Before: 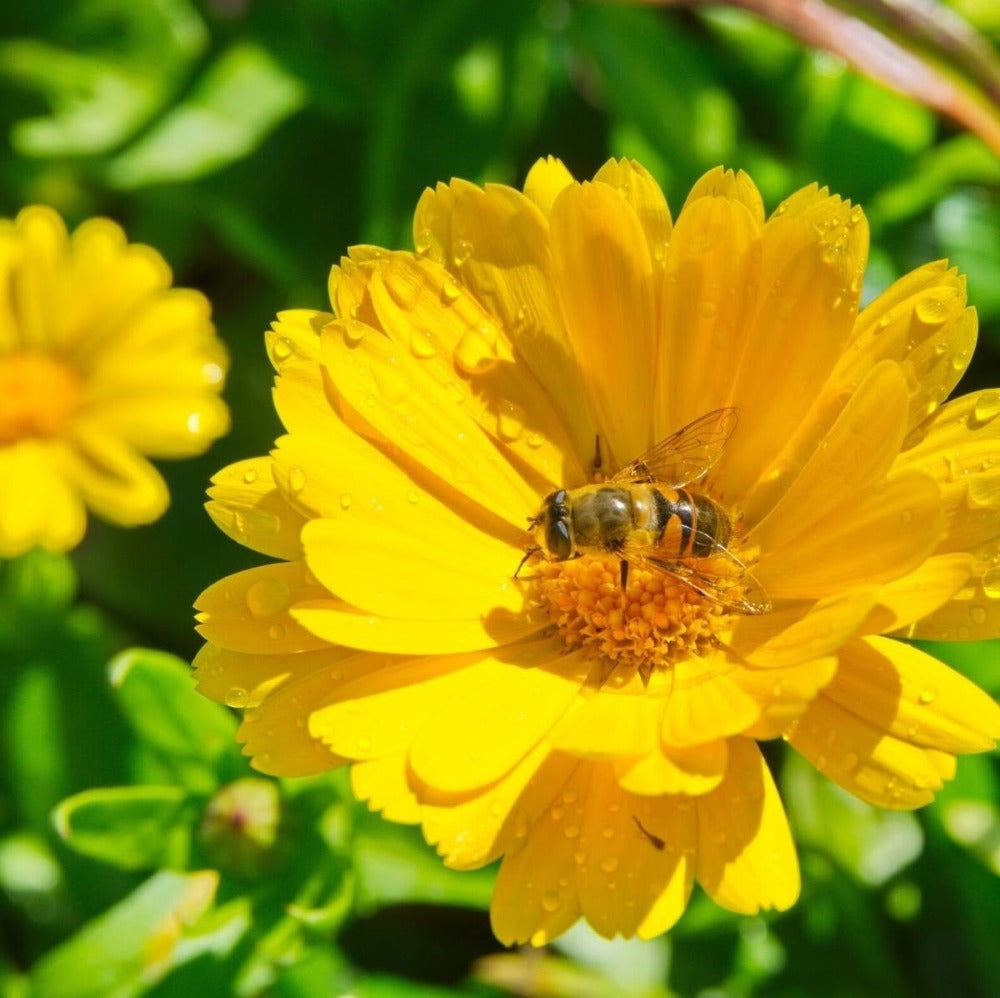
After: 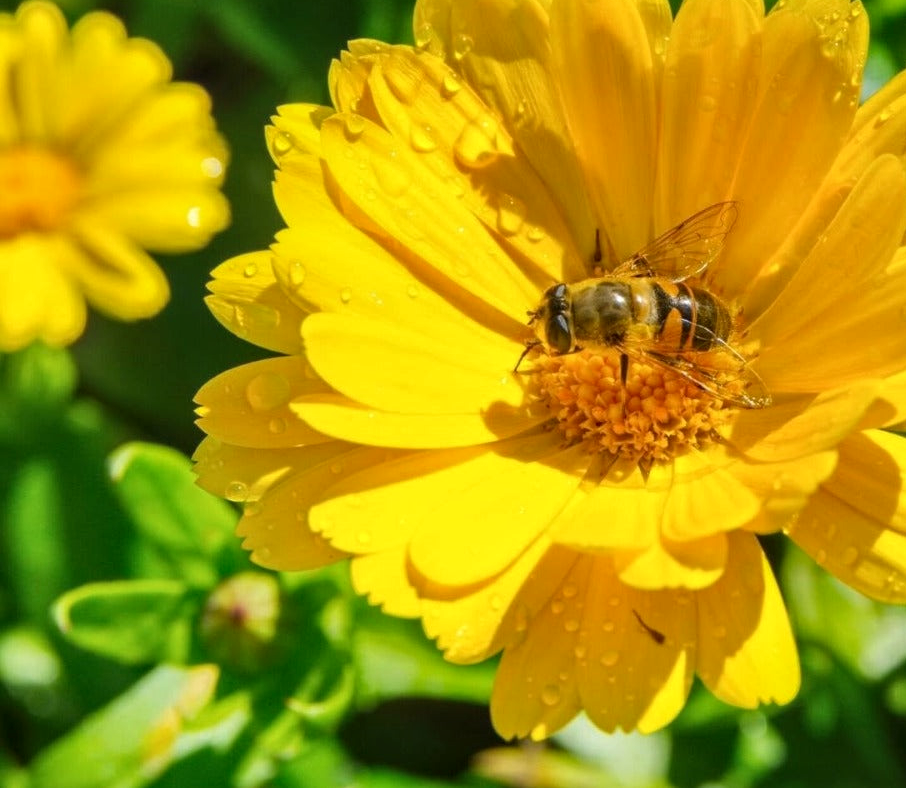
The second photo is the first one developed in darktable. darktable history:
shadows and highlights: shadows 3.13, highlights -17.22, soften with gaussian
local contrast: on, module defaults
crop: top 20.708%, right 9.388%, bottom 0.319%
